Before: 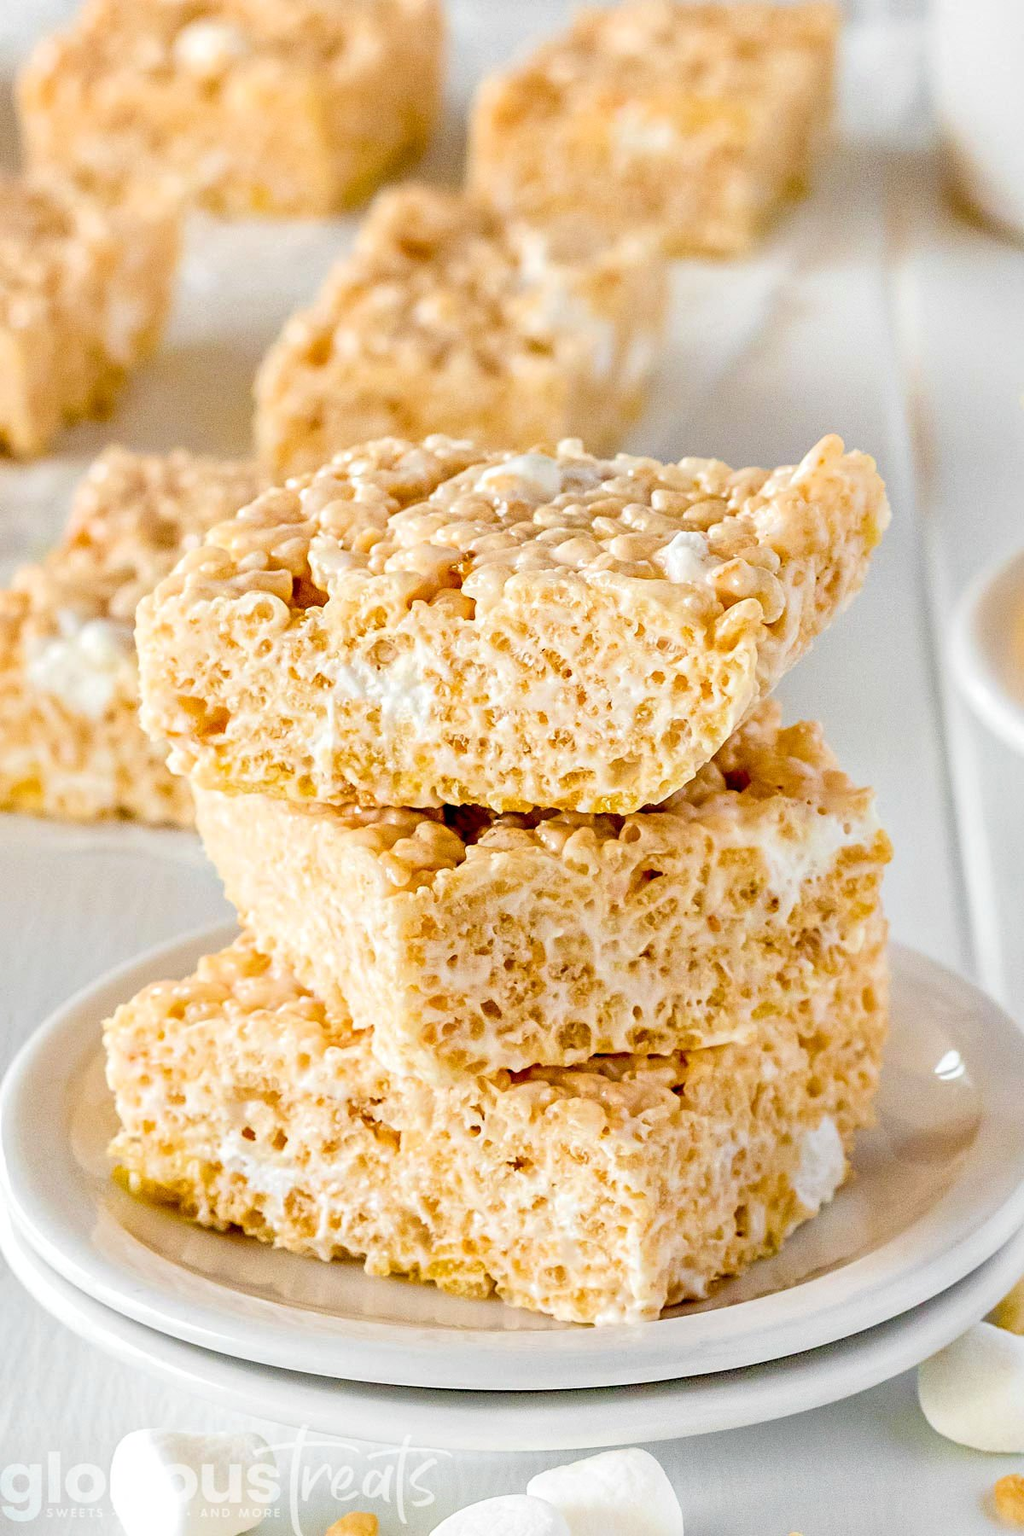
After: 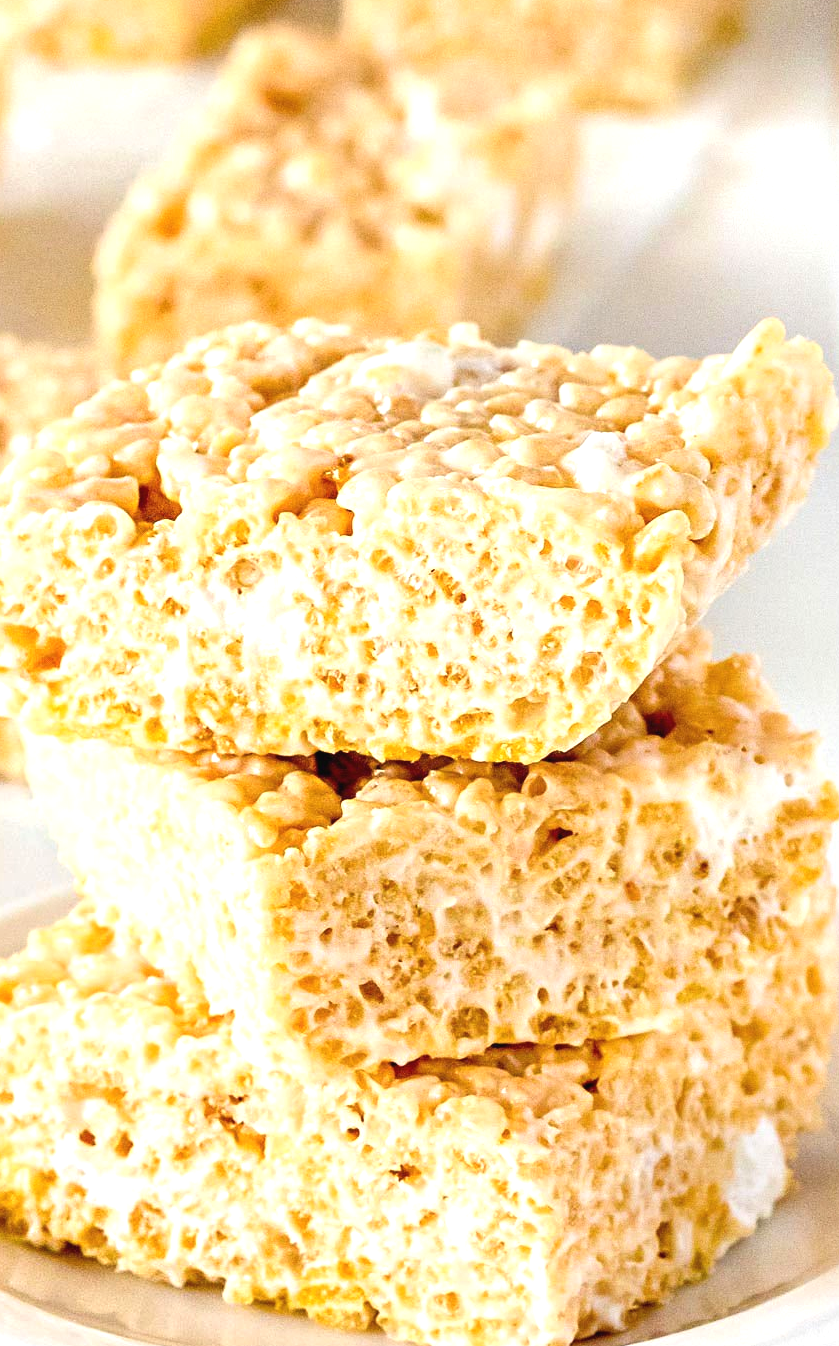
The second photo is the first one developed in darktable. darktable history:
exposure: black level correction -0.002, exposure 0.54 EV, compensate highlight preservation false
crop and rotate: left 17.046%, top 10.659%, right 12.989%, bottom 14.553%
